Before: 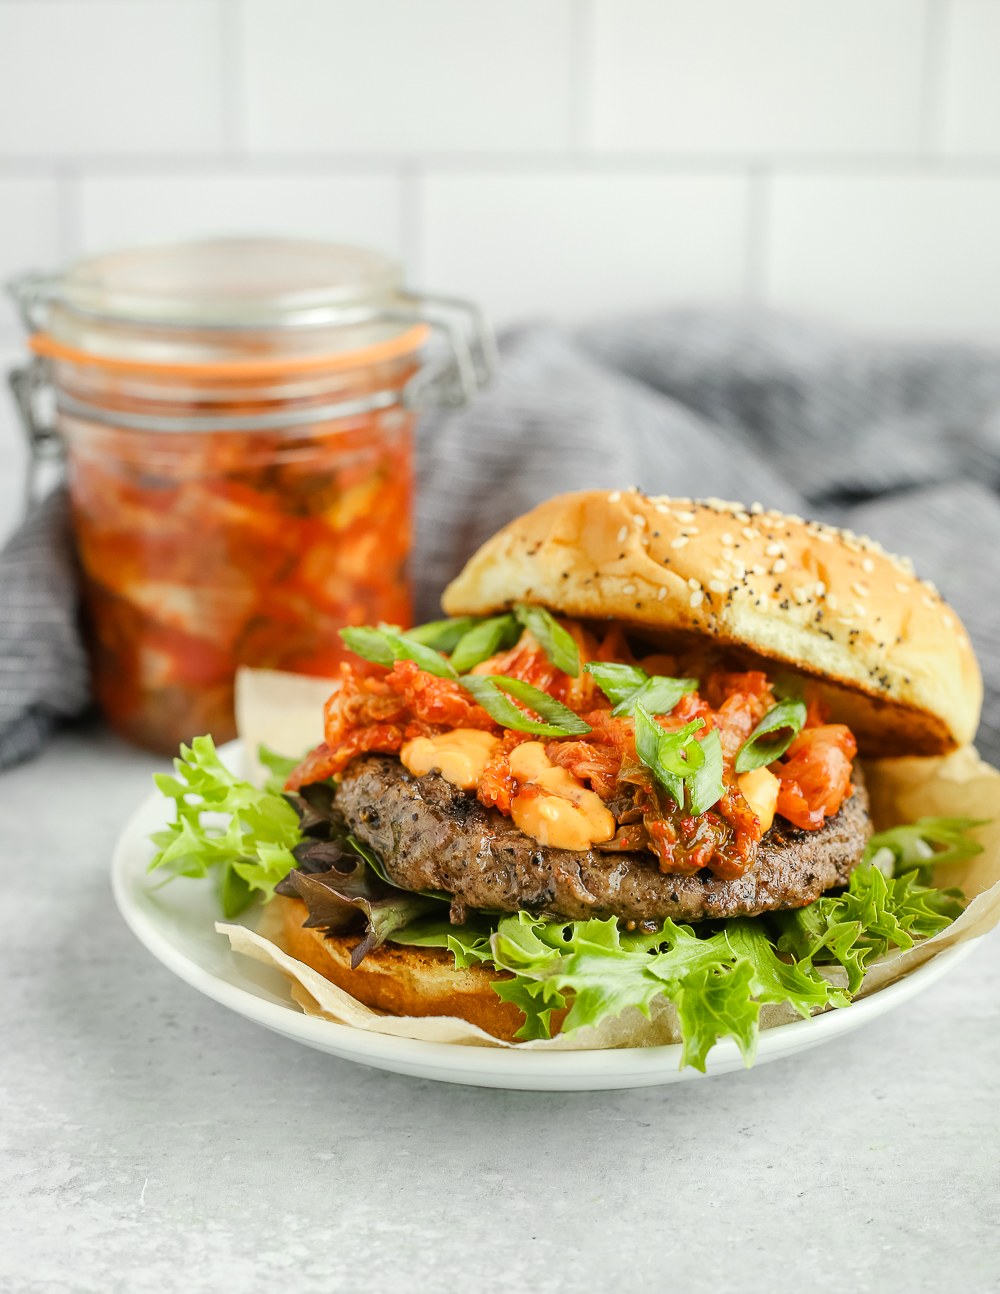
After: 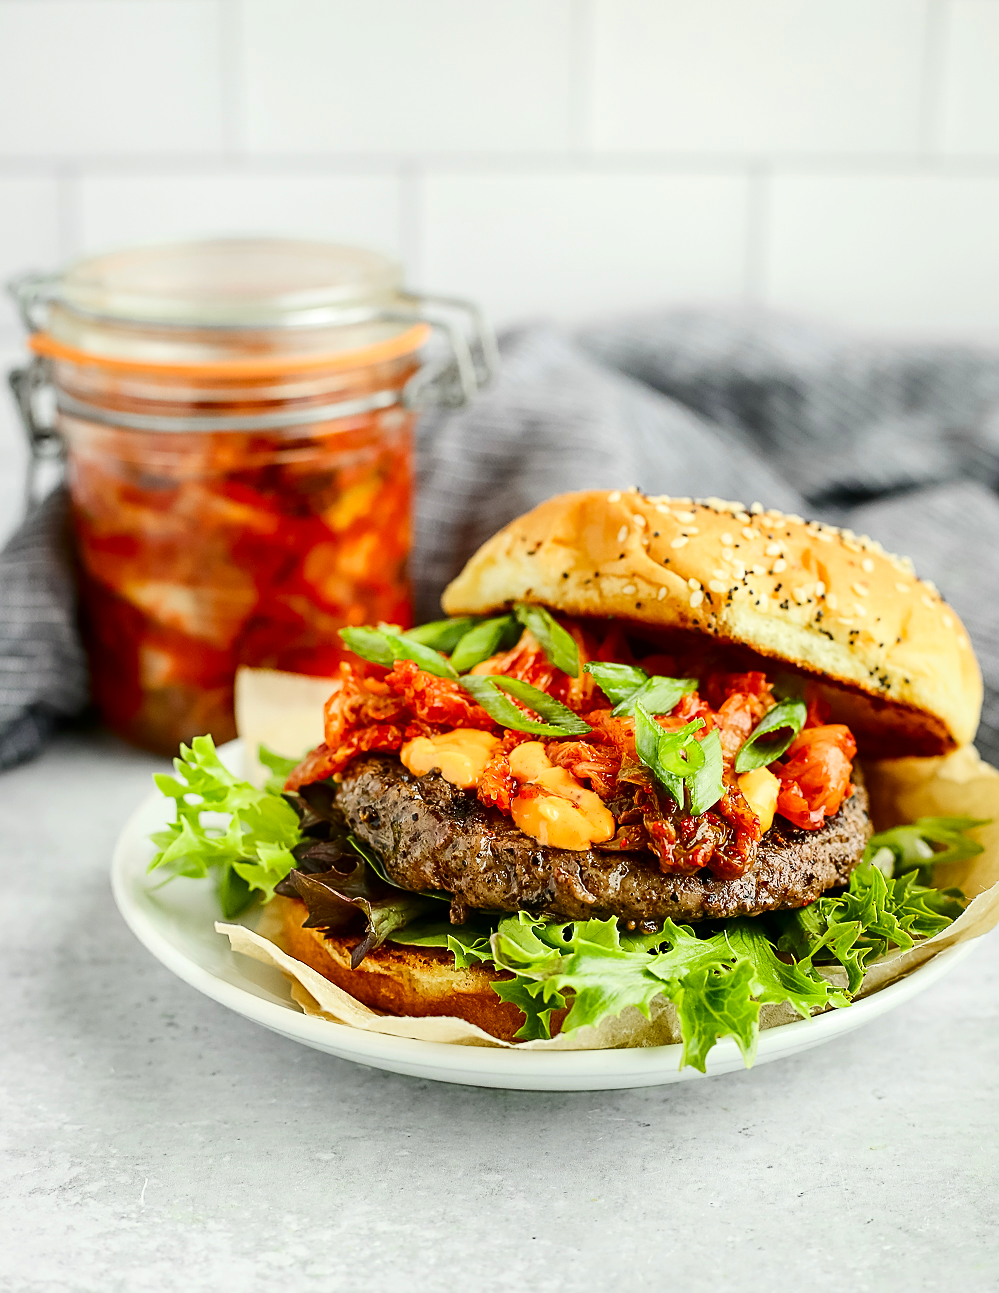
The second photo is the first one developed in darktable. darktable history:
contrast brightness saturation: contrast 0.209, brightness -0.115, saturation 0.215
sharpen: on, module defaults
